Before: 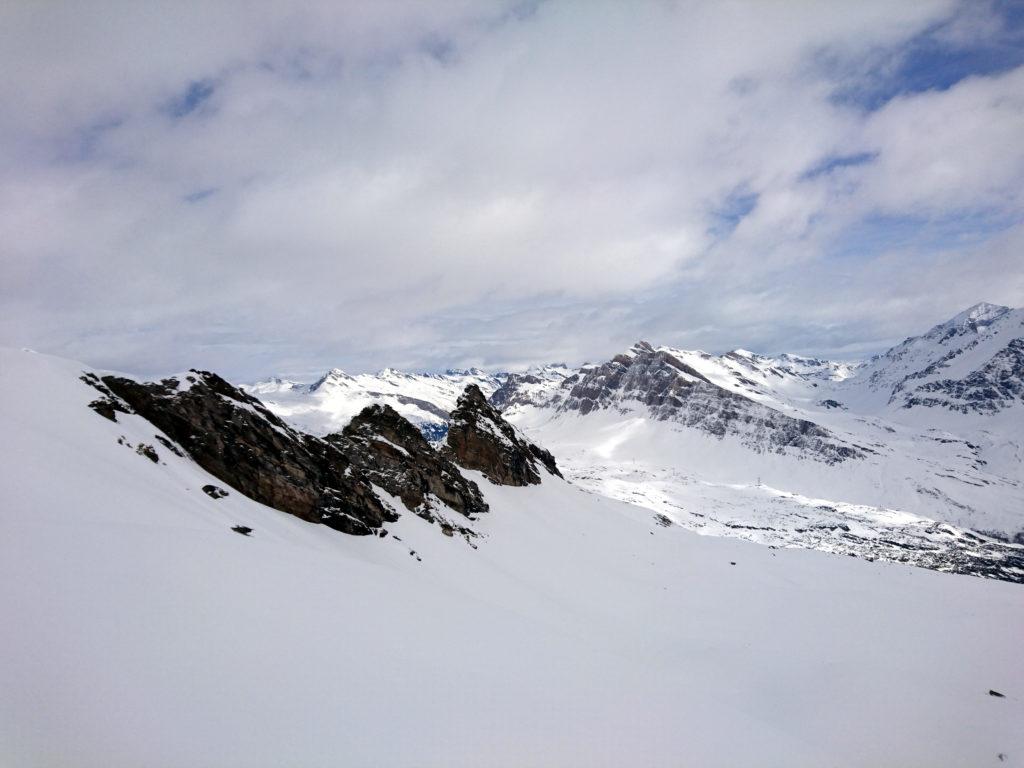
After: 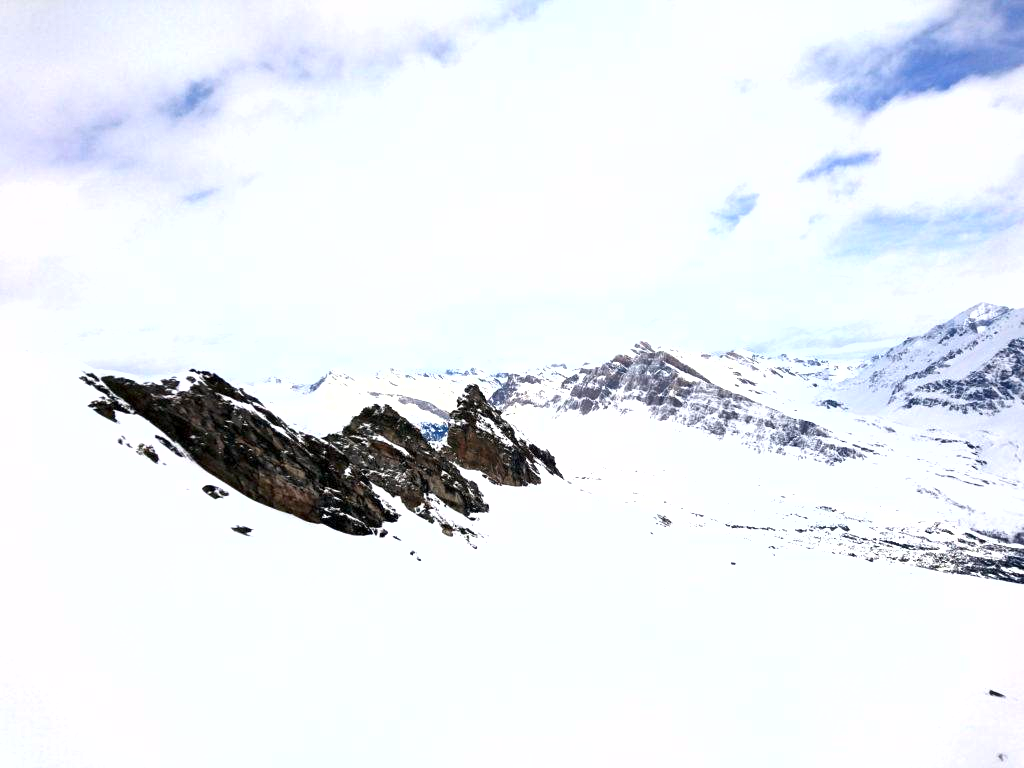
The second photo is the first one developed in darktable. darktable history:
exposure: exposure 1.226 EV, compensate highlight preservation false
shadows and highlights: shadows 2.35, highlights -19.13, soften with gaussian
